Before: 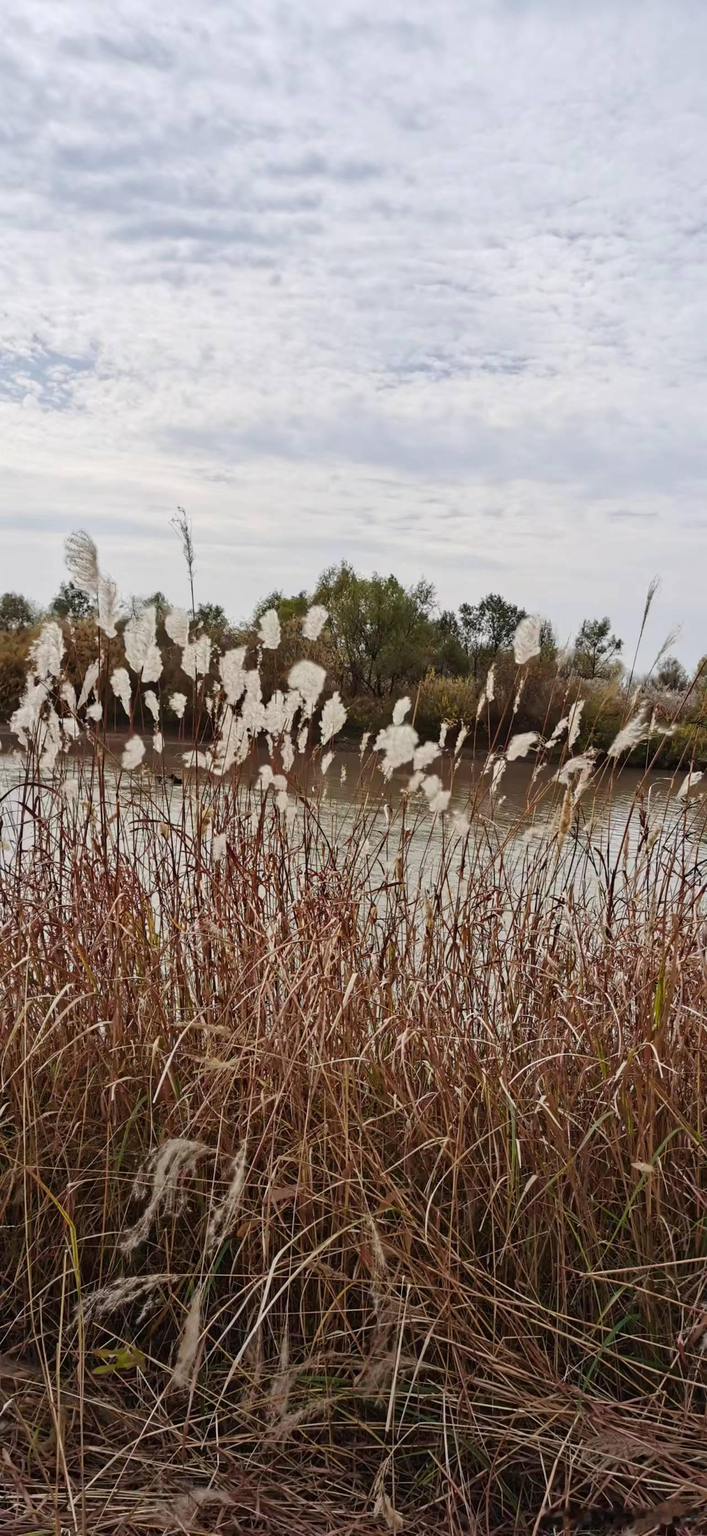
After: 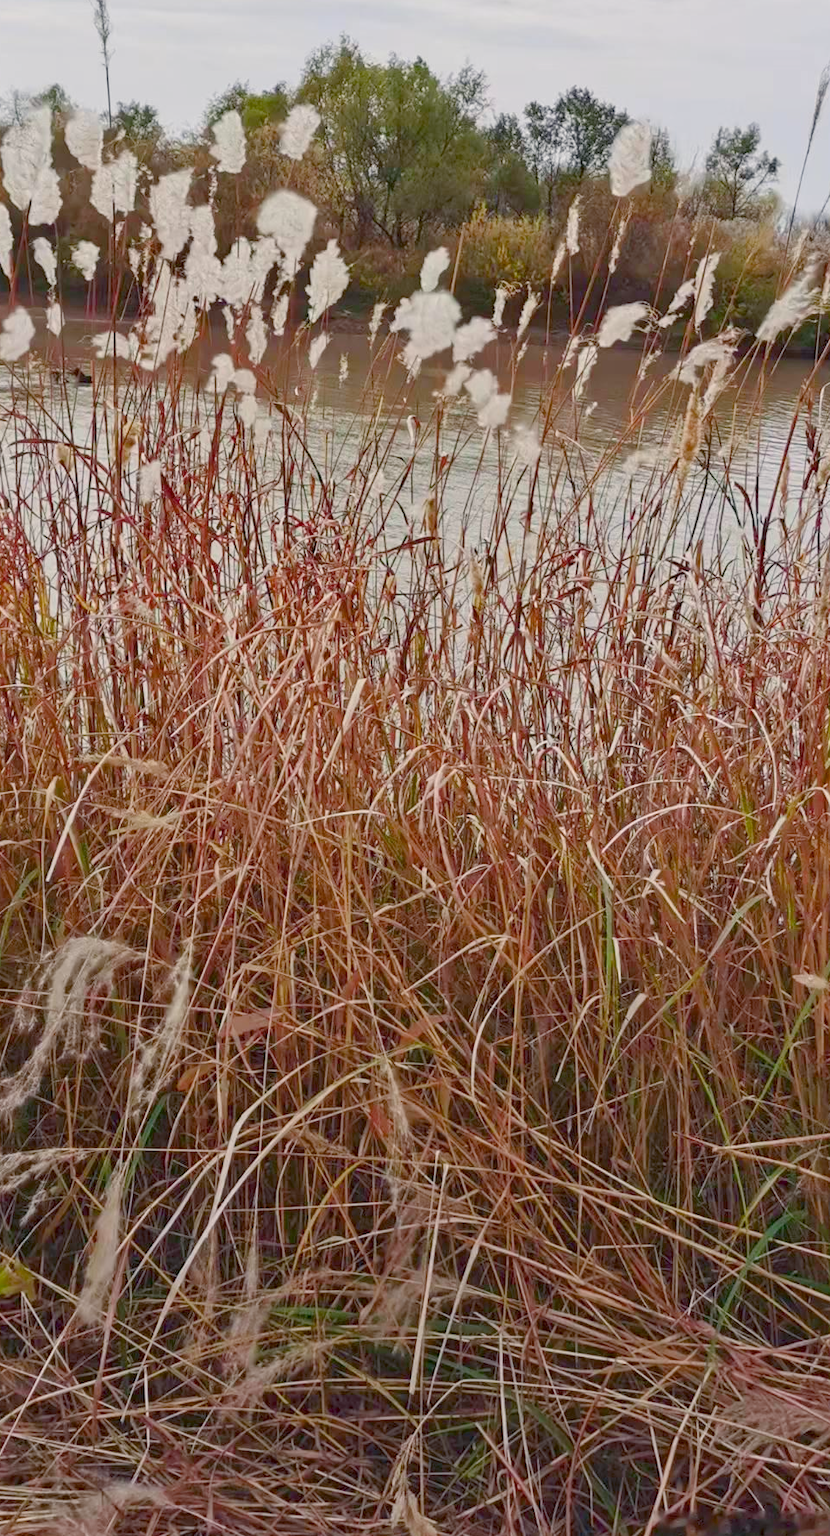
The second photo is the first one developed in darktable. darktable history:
color balance rgb: power › chroma 1.019%, power › hue 254.75°, perceptual saturation grading › global saturation 20%, perceptual saturation grading › highlights -25.719%, perceptual saturation grading › shadows 25.382%, contrast -29.761%
exposure: exposure 0.769 EV, compensate highlight preservation false
crop and rotate: left 17.443%, top 35.048%, right 7.269%, bottom 0.834%
